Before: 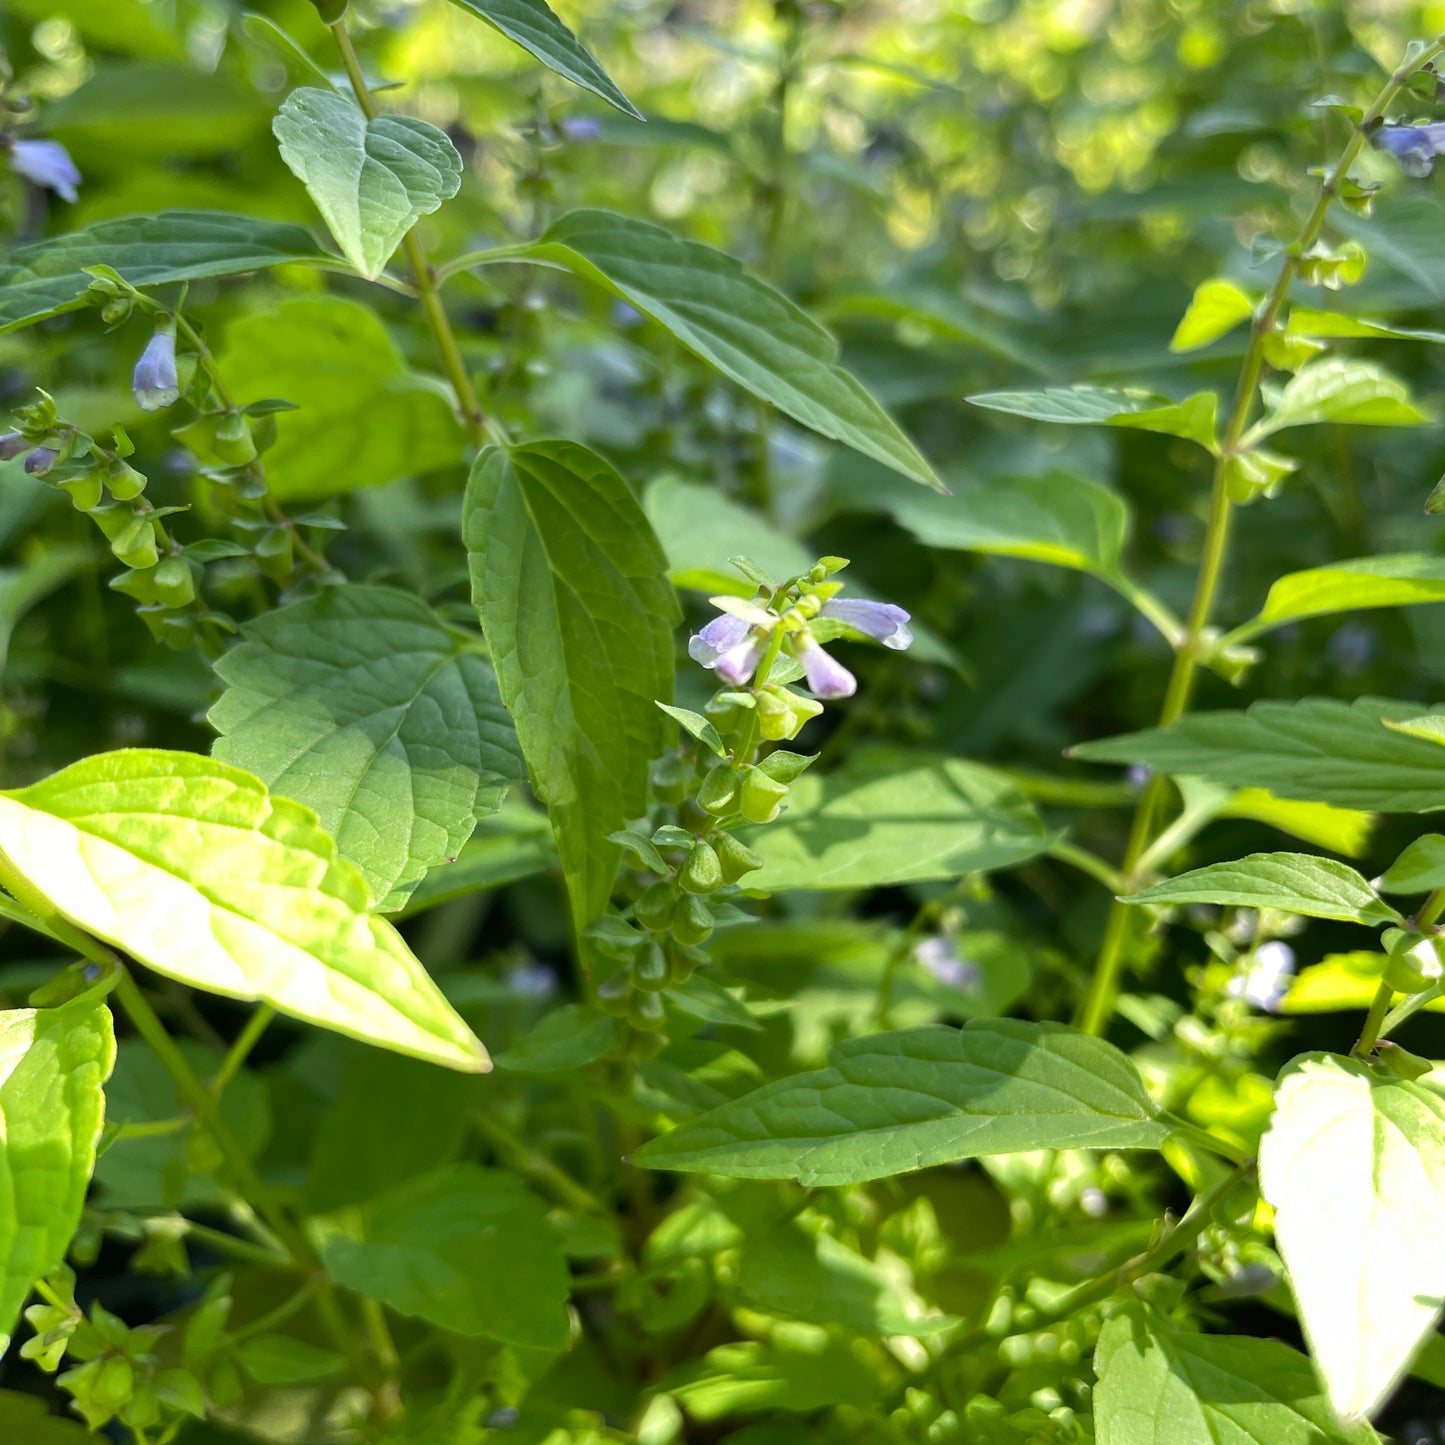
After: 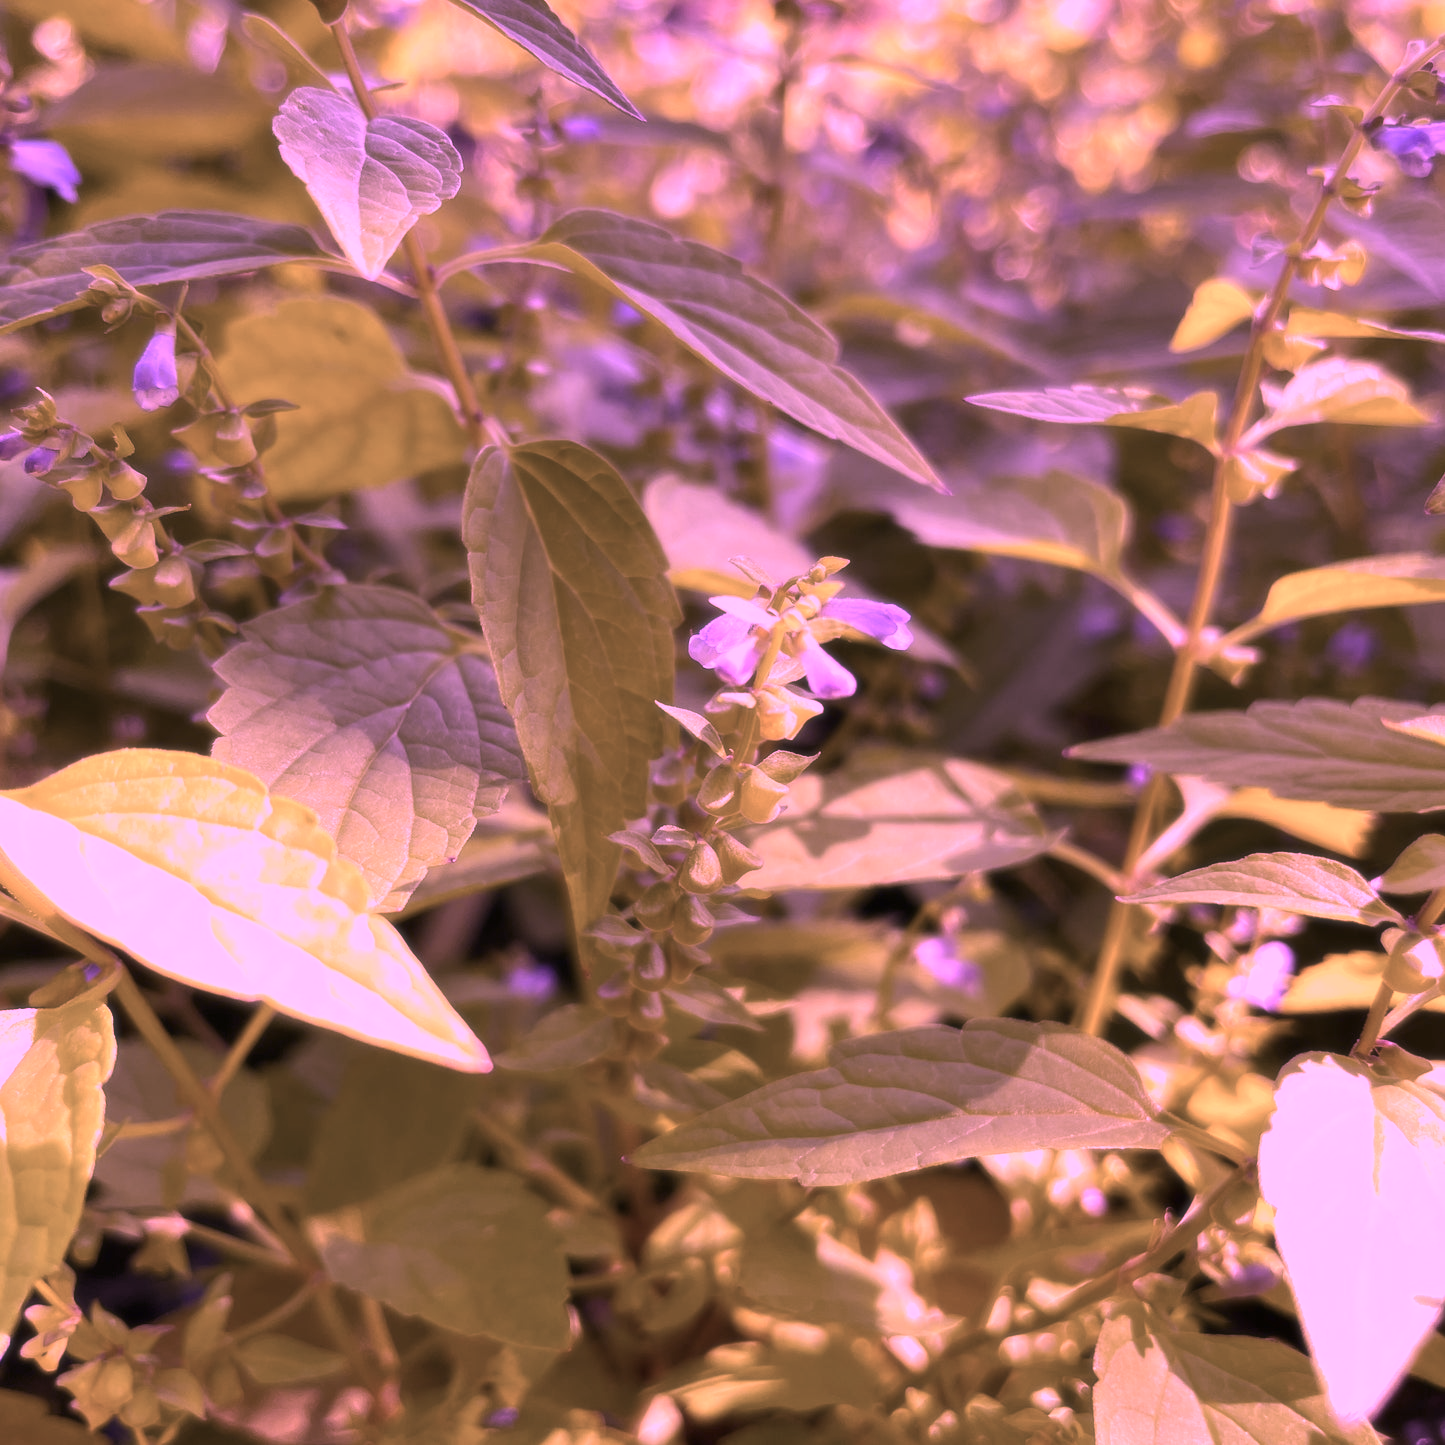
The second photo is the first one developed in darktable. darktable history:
color calibration: illuminant custom, x 0.261, y 0.521, temperature 7054.11 K
soften: size 10%, saturation 50%, brightness 0.2 EV, mix 10%
